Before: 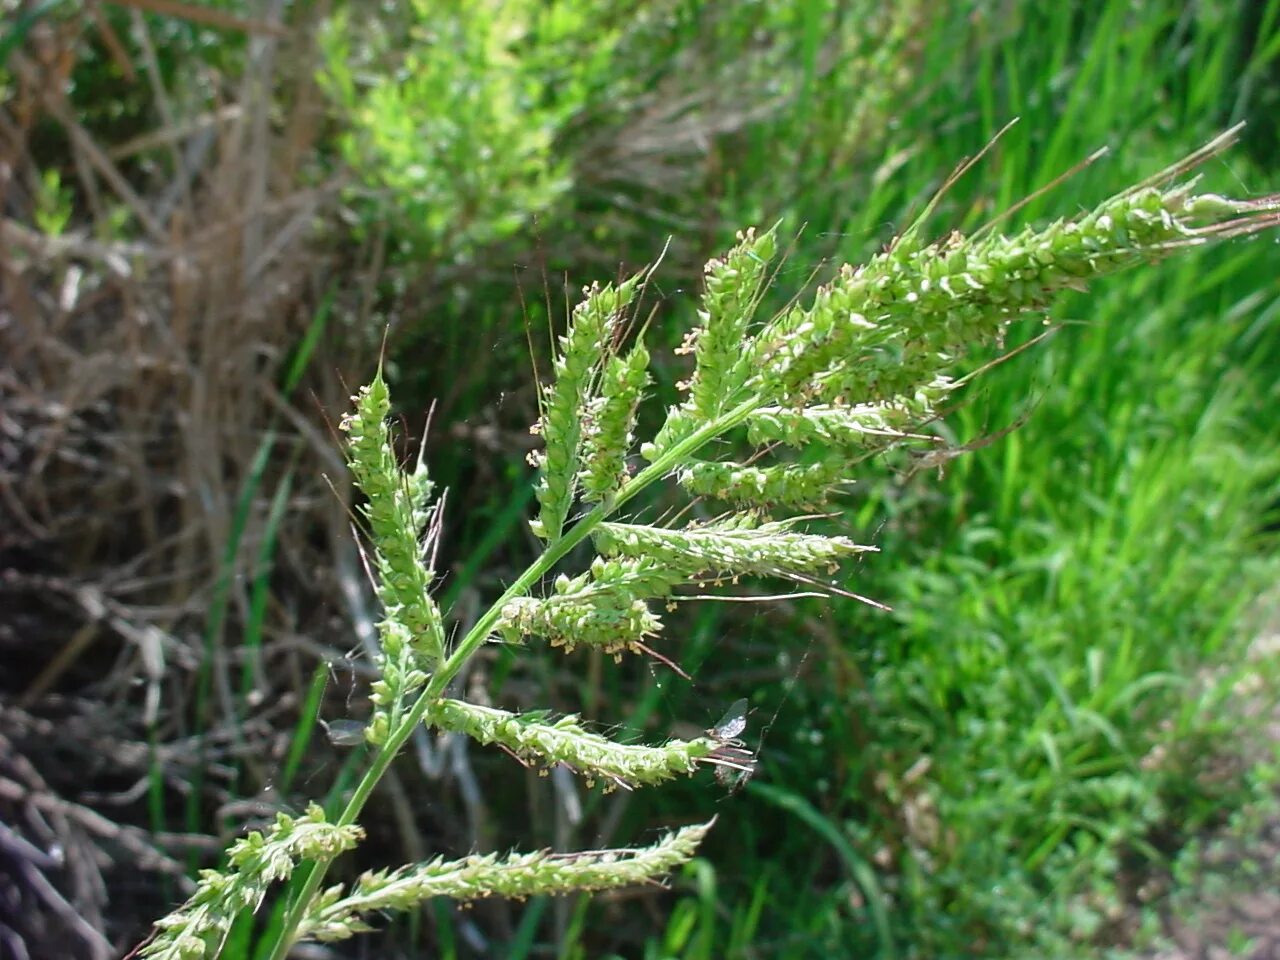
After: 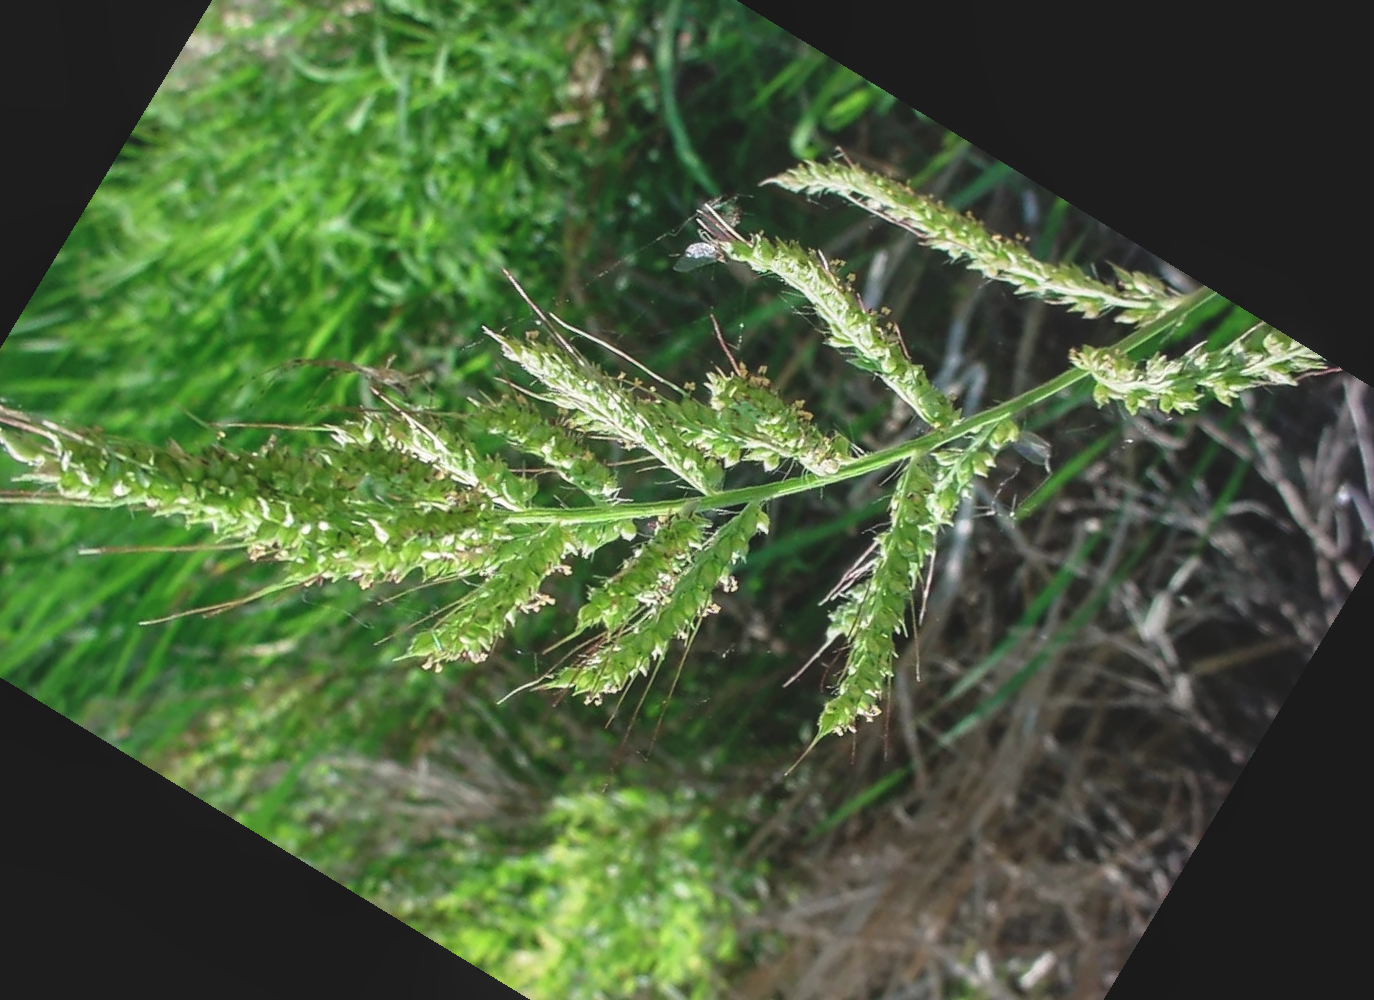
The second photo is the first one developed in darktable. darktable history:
crop and rotate: angle 148.68°, left 9.111%, top 15.603%, right 4.588%, bottom 17.041%
white balance: red 1.009, blue 0.985
local contrast: on, module defaults
exposure: black level correction -0.014, exposure -0.193 EV, compensate highlight preservation false
